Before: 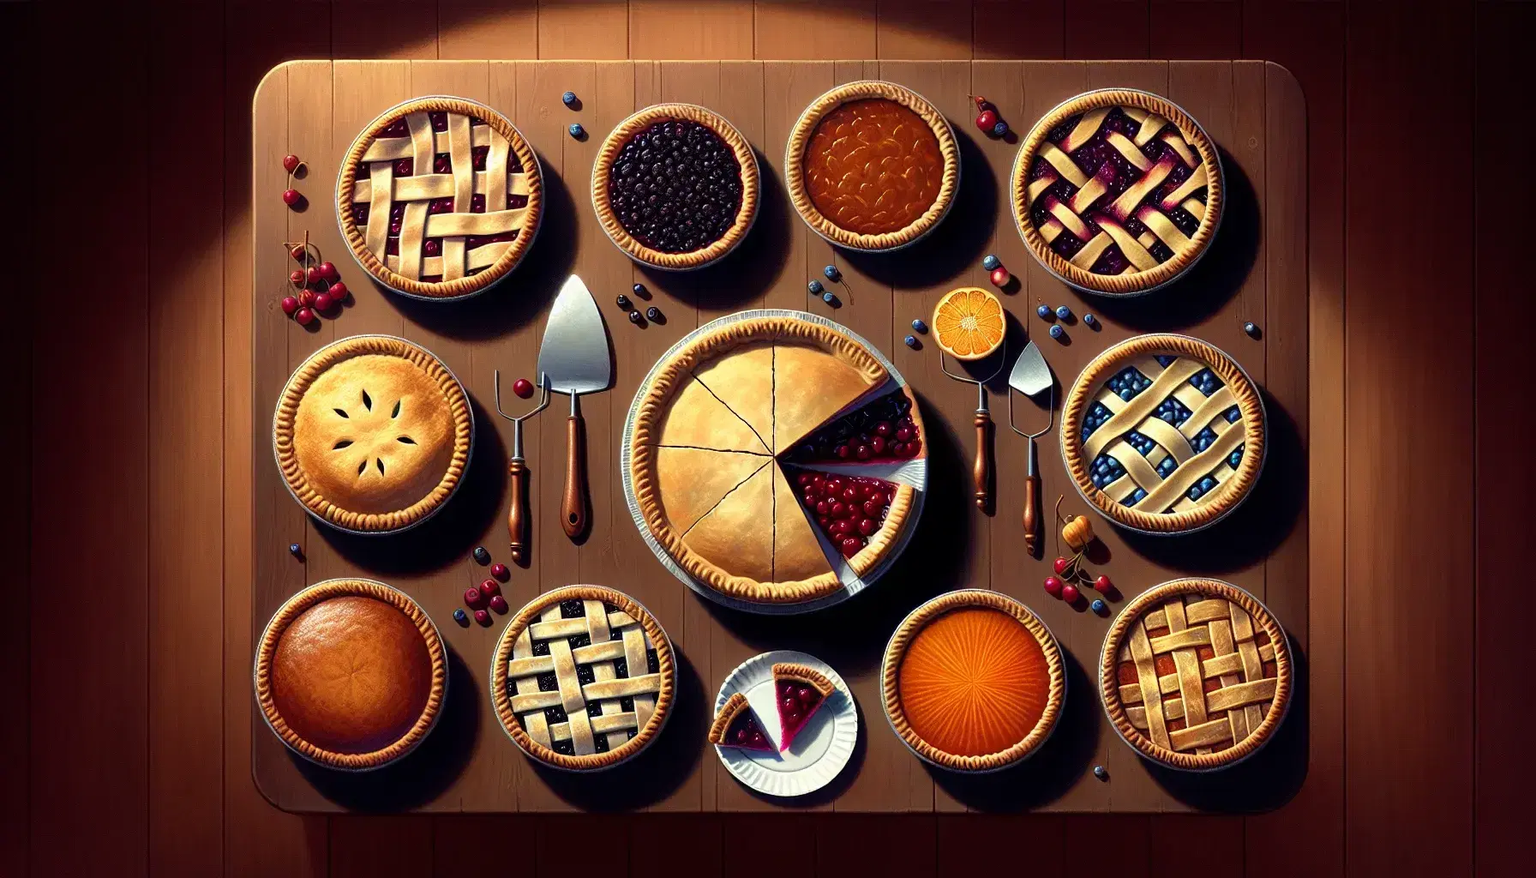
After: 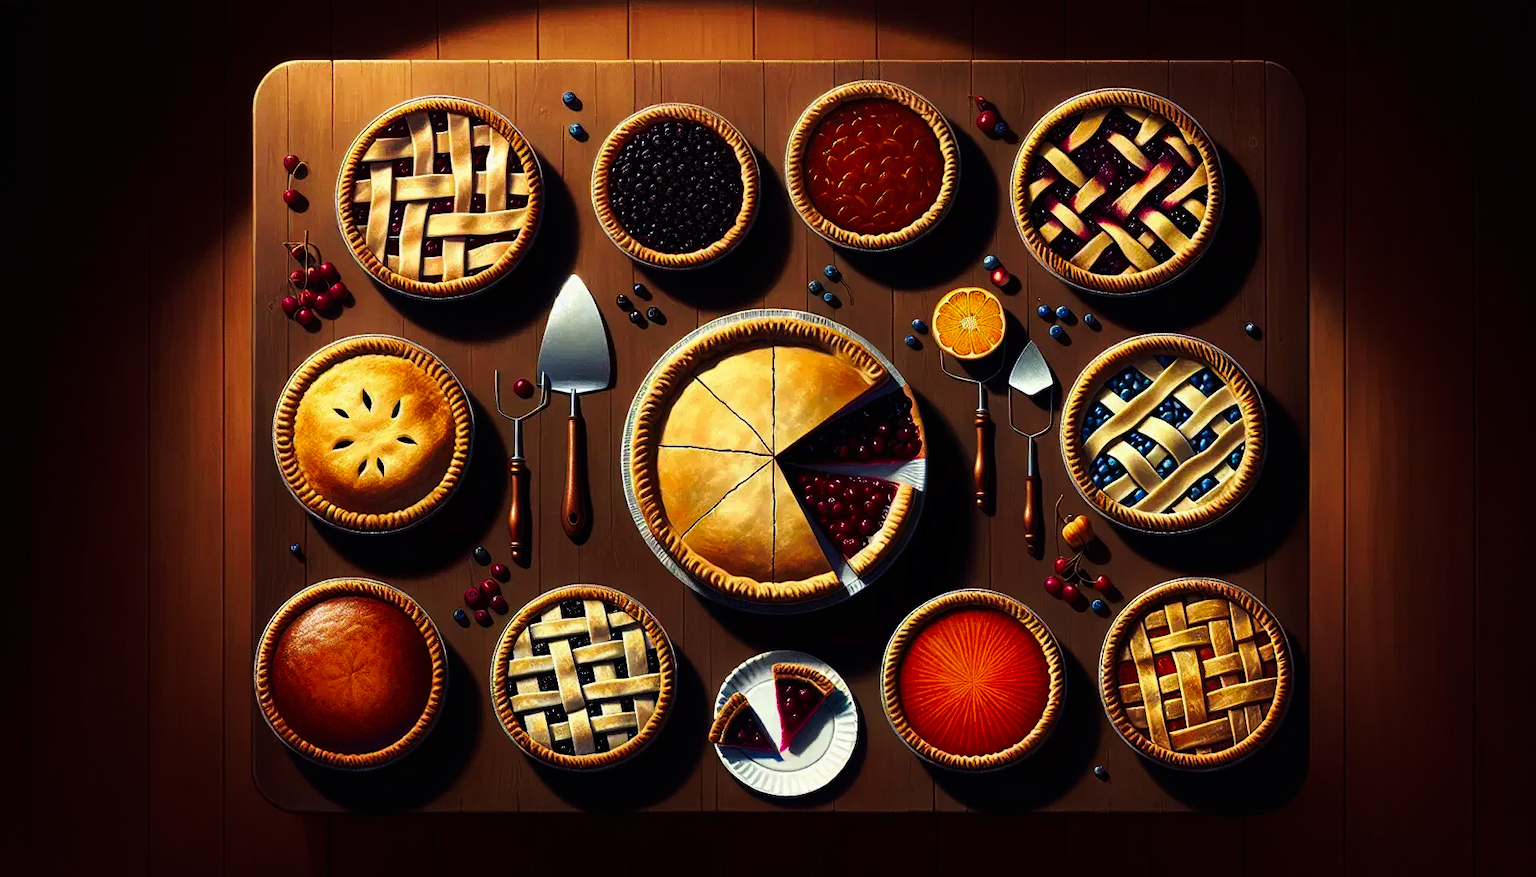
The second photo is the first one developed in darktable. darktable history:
contrast brightness saturation: contrast 0.03, brightness -0.04
tone curve: curves: ch0 [(0, 0) (0.003, 0.006) (0.011, 0.007) (0.025, 0.01) (0.044, 0.015) (0.069, 0.023) (0.1, 0.031) (0.136, 0.045) (0.177, 0.066) (0.224, 0.098) (0.277, 0.139) (0.335, 0.194) (0.399, 0.254) (0.468, 0.346) (0.543, 0.45) (0.623, 0.56) (0.709, 0.667) (0.801, 0.78) (0.898, 0.891) (1, 1)], preserve colors none
